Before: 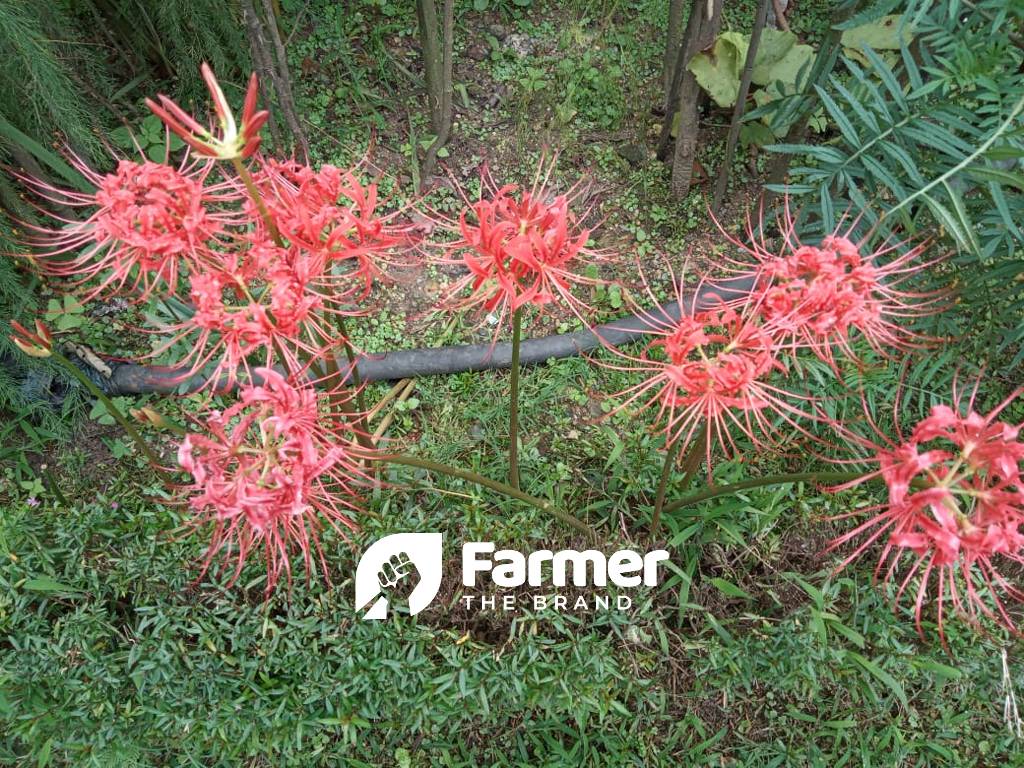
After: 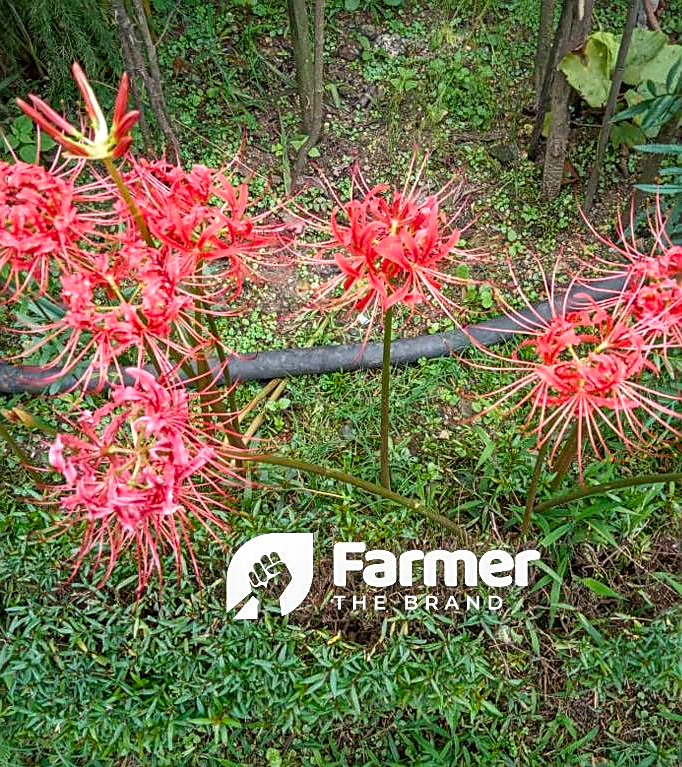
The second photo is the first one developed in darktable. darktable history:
crop and rotate: left 12.648%, right 20.685%
local contrast: detail 130%
color balance rgb: perceptual saturation grading › global saturation 30%, global vibrance 20%
sharpen: on, module defaults
